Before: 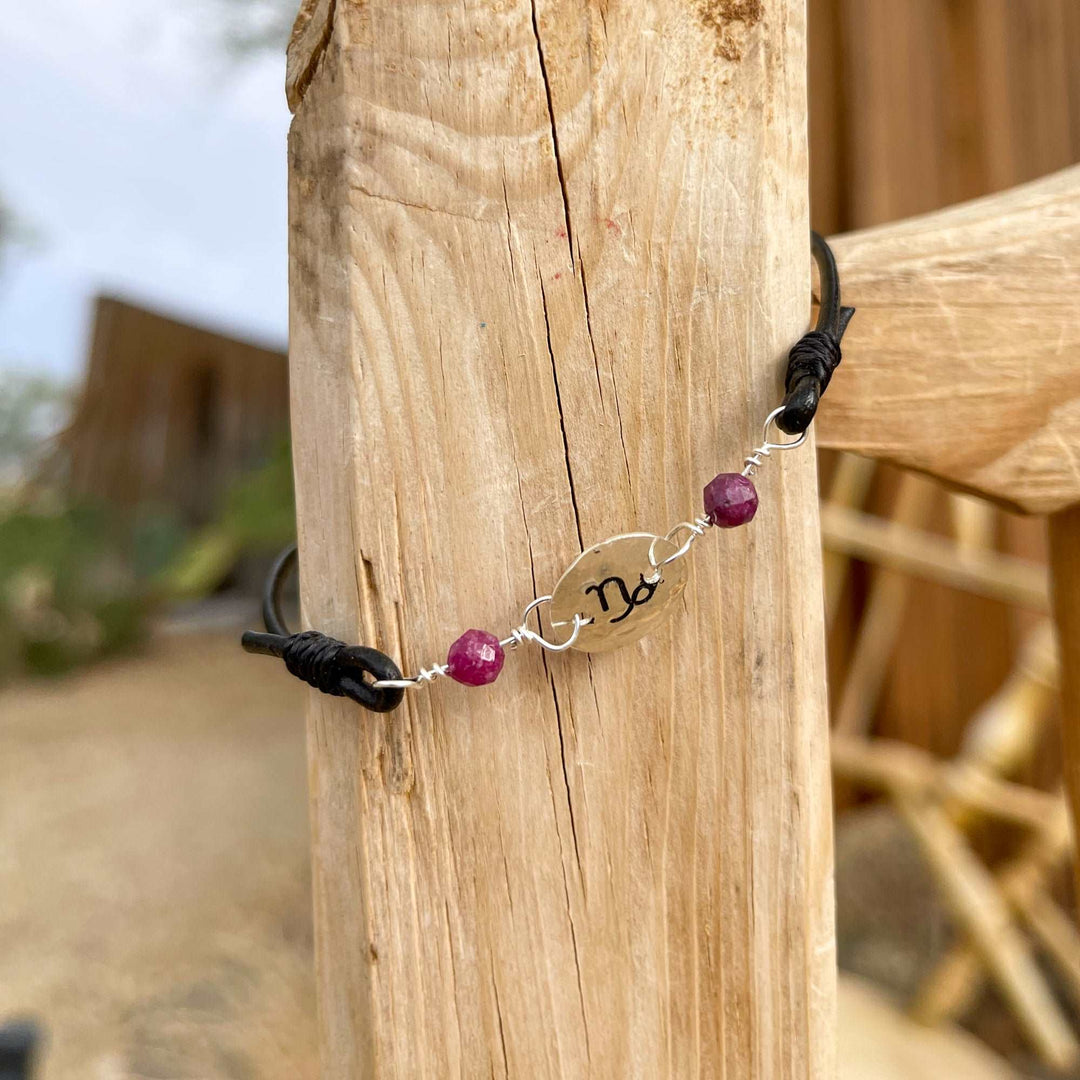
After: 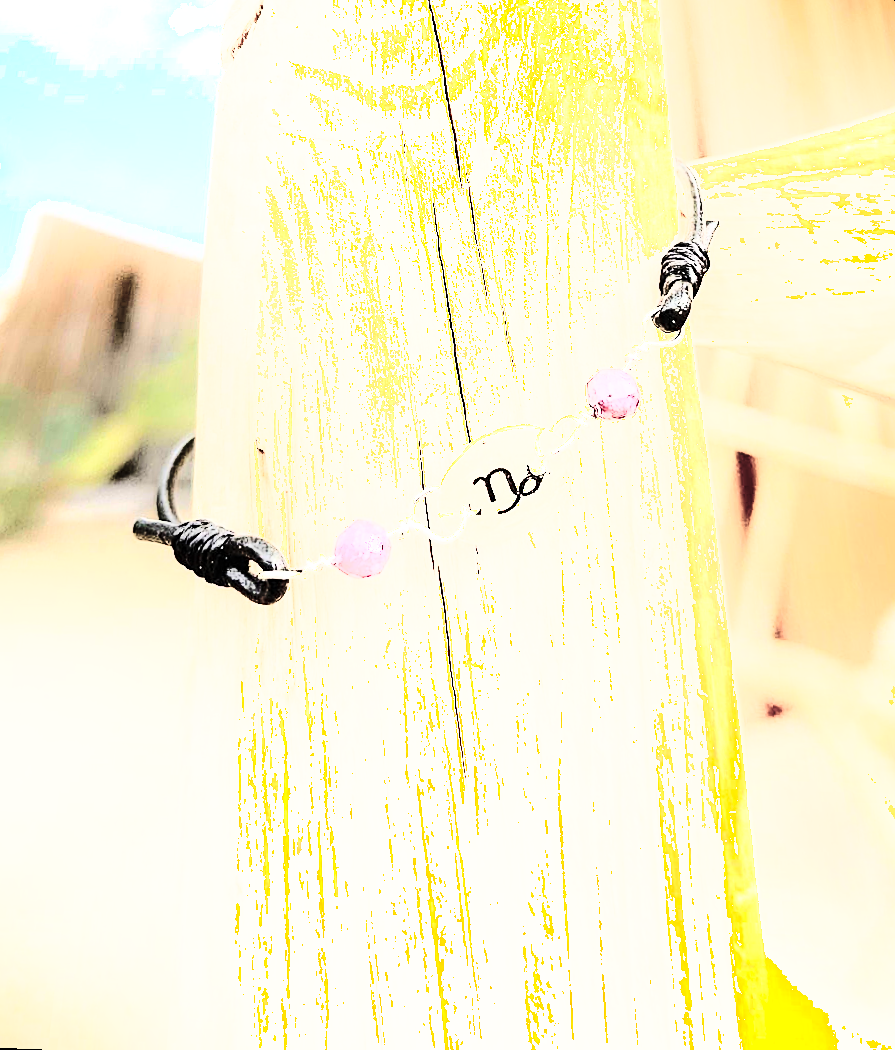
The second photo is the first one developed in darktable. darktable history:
shadows and highlights: shadows -21.3, highlights 100, soften with gaussian
exposure: black level correction 0, exposure 0.68 EV, compensate exposure bias true, compensate highlight preservation false
sharpen: on, module defaults
rgb curve: curves: ch0 [(0, 0) (0.21, 0.15) (0.24, 0.21) (0.5, 0.75) (0.75, 0.96) (0.89, 0.99) (1, 1)]; ch1 [(0, 0.02) (0.21, 0.13) (0.25, 0.2) (0.5, 0.67) (0.75, 0.9) (0.89, 0.97) (1, 1)]; ch2 [(0, 0.02) (0.21, 0.13) (0.25, 0.2) (0.5, 0.67) (0.75, 0.9) (0.89, 0.97) (1, 1)], compensate middle gray true
rotate and perspective: rotation 0.72°, lens shift (vertical) -0.352, lens shift (horizontal) -0.051, crop left 0.152, crop right 0.859, crop top 0.019, crop bottom 0.964
